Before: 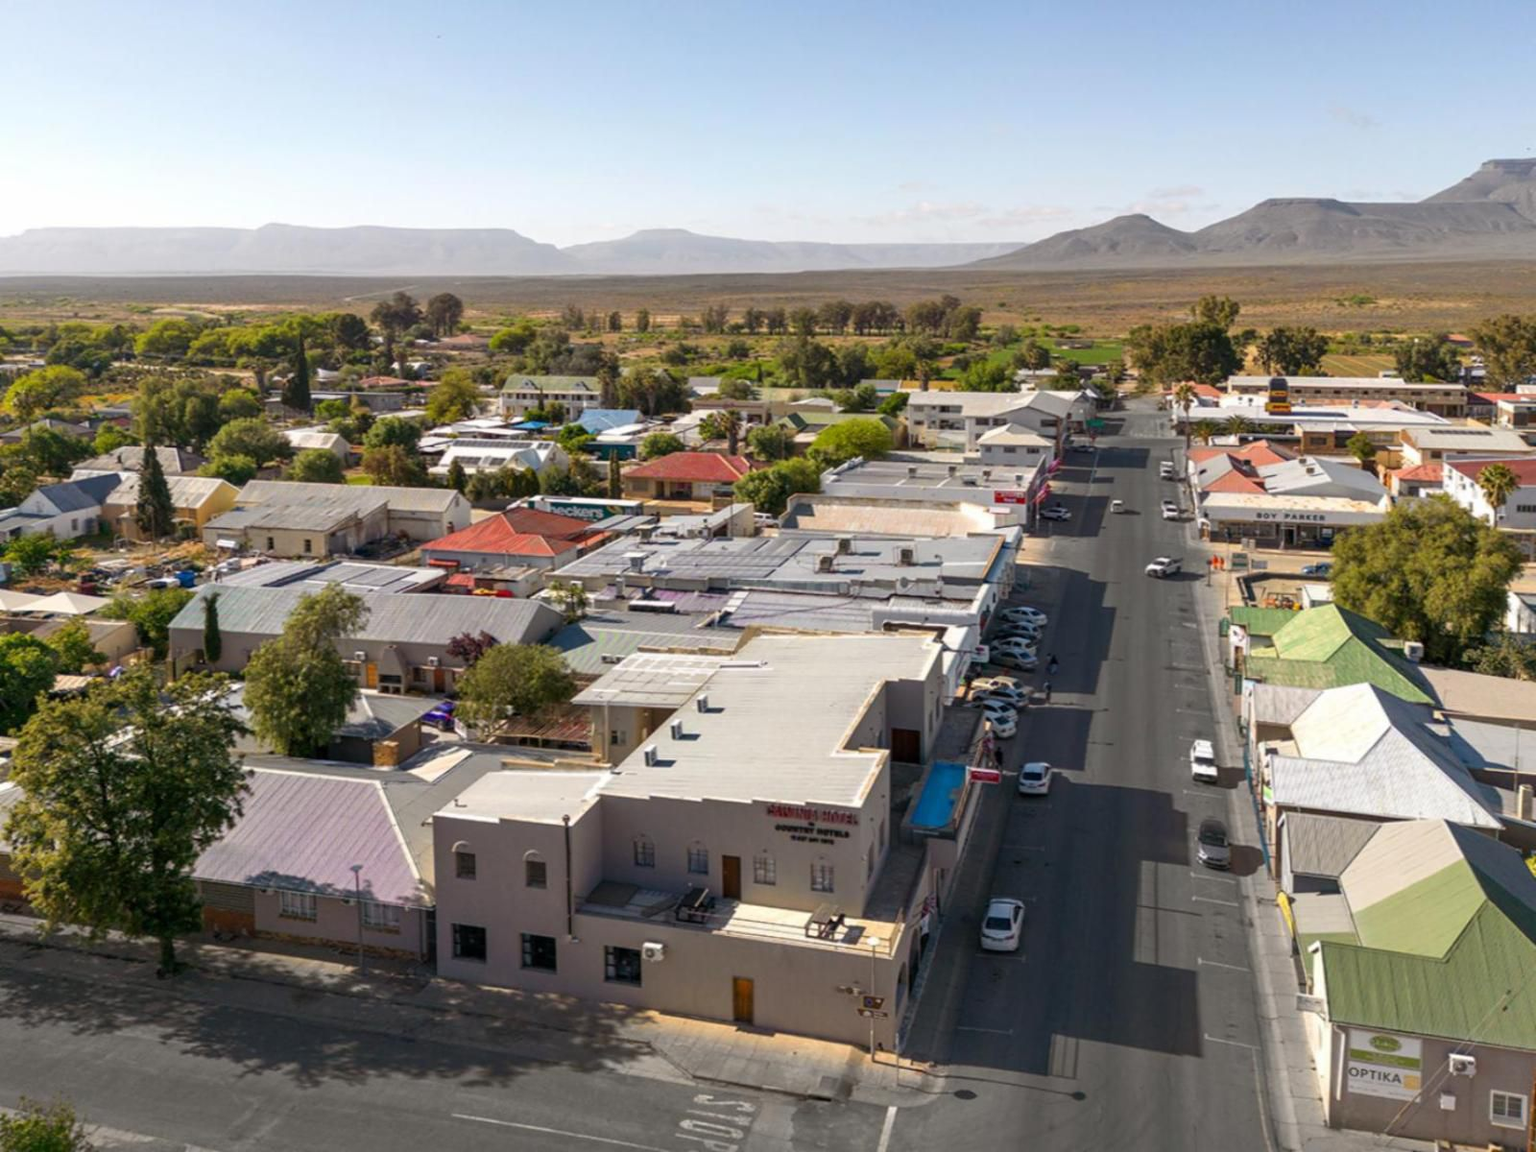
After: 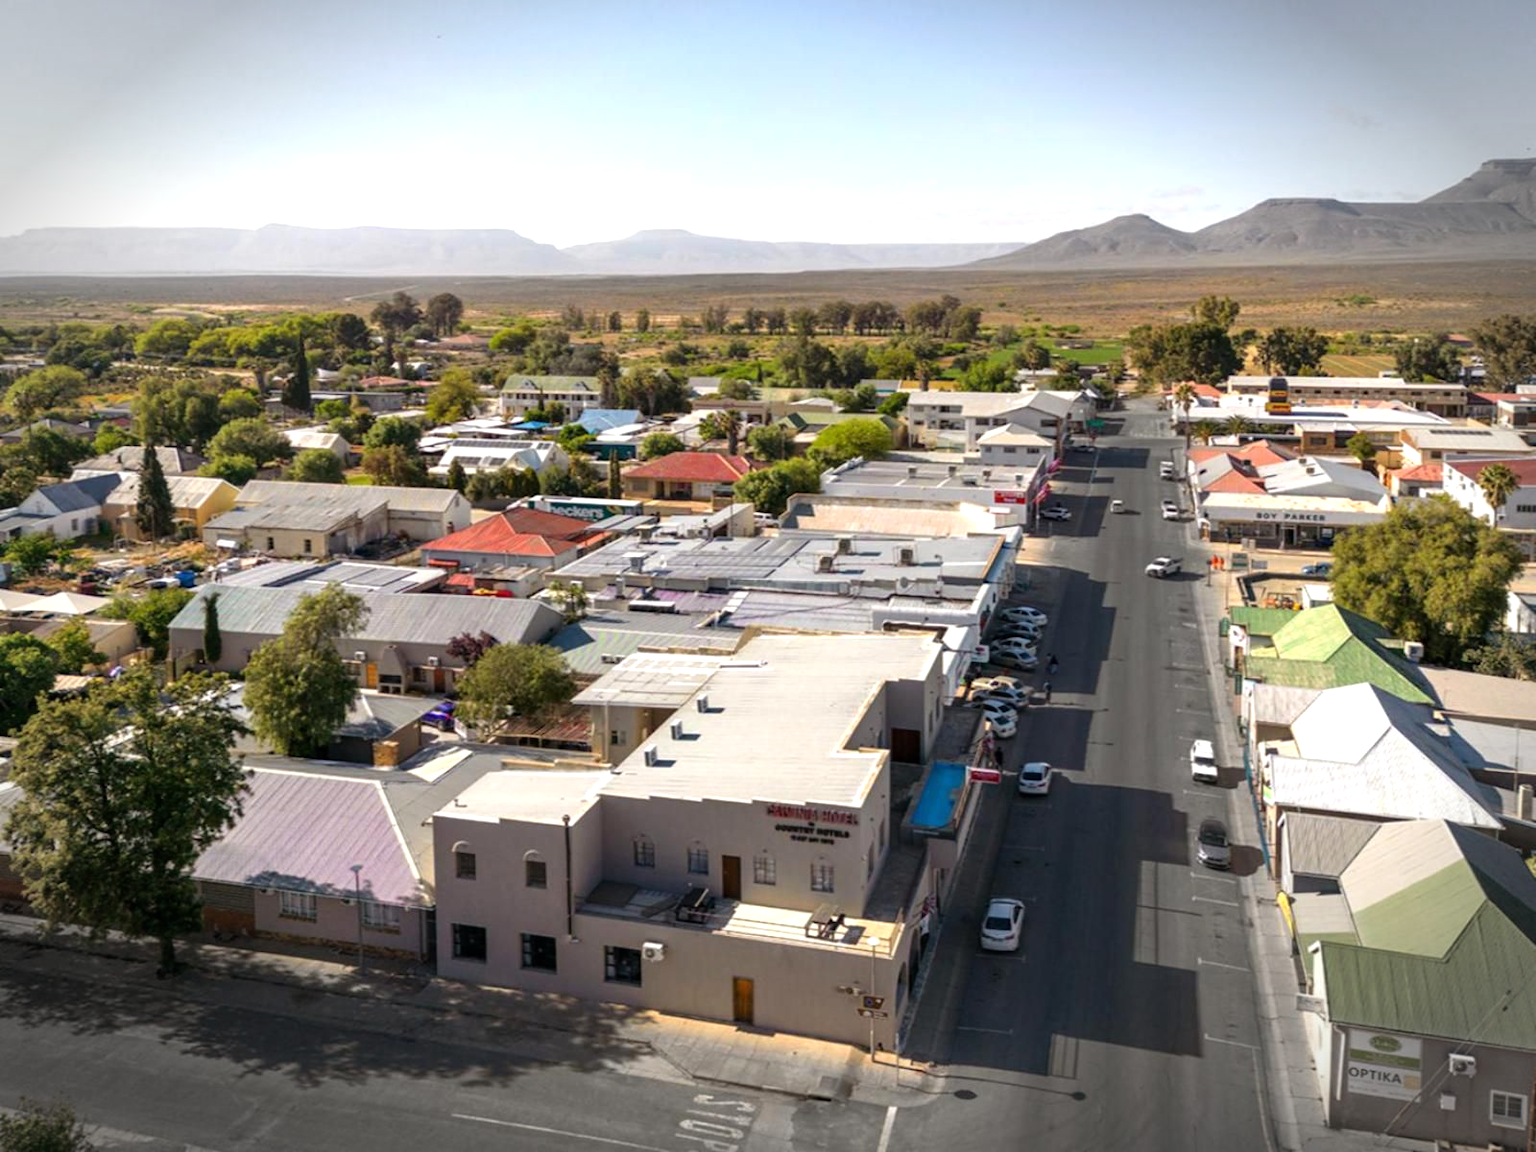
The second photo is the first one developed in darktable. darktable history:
vignetting: fall-off start 90.97%, fall-off radius 38.96%, width/height ratio 1.22, shape 1.29
tone equalizer: -8 EV -0.422 EV, -7 EV -0.375 EV, -6 EV -0.318 EV, -5 EV -0.256 EV, -3 EV 0.232 EV, -2 EV 0.333 EV, -1 EV 0.402 EV, +0 EV 0.446 EV, mask exposure compensation -0.512 EV
